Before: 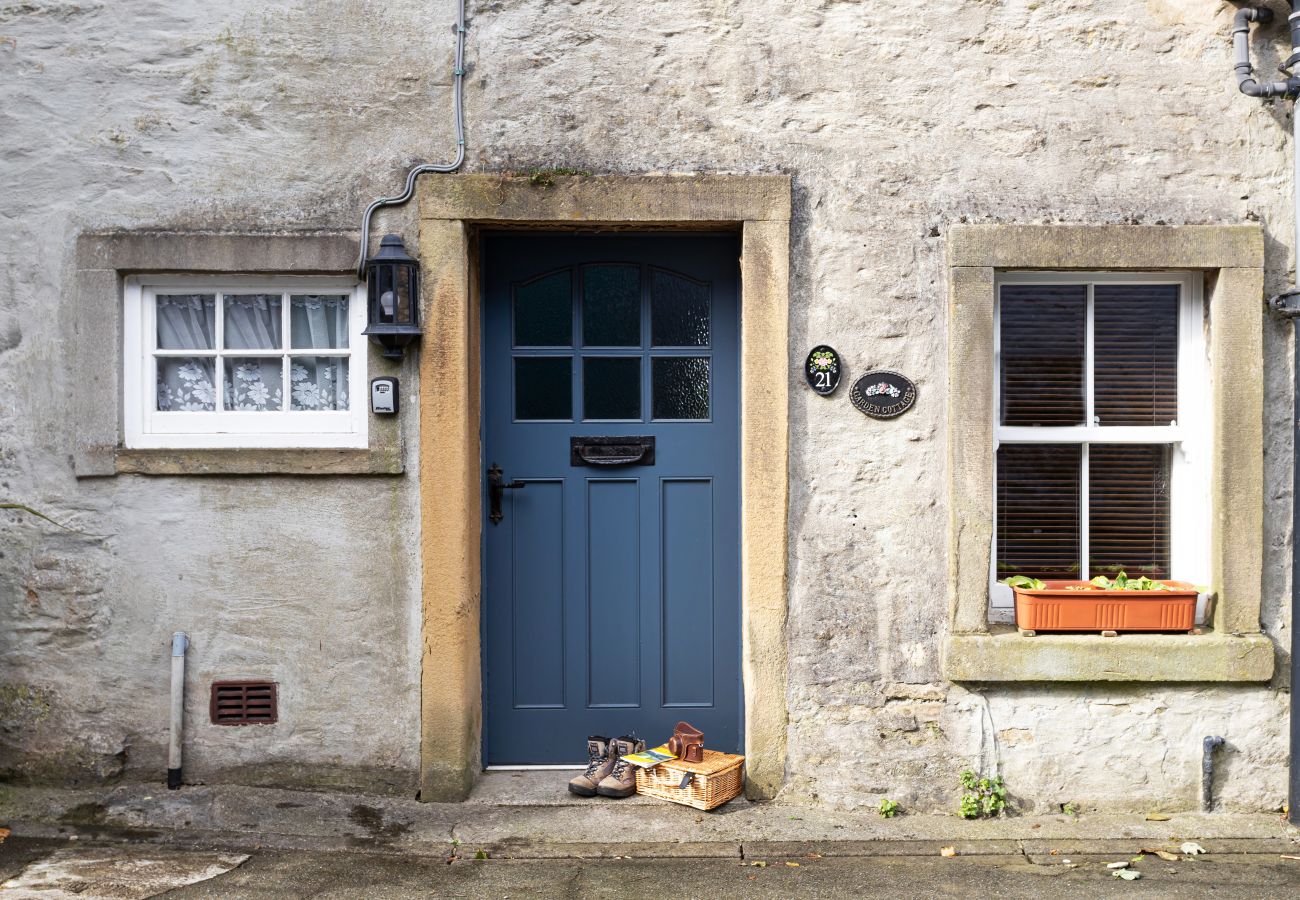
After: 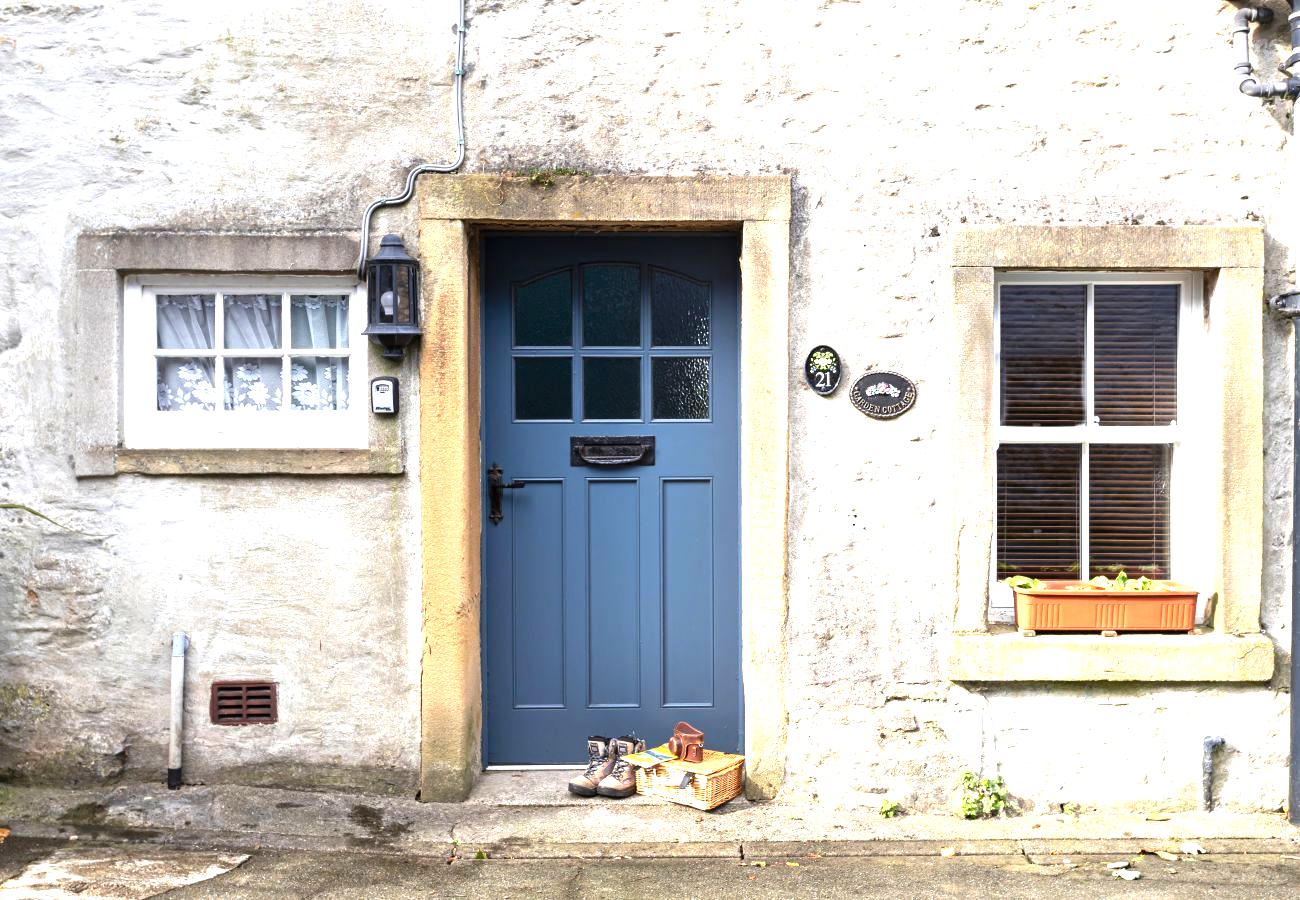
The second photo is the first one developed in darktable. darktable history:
exposure: black level correction 0, exposure 1.124 EV, compensate highlight preservation false
